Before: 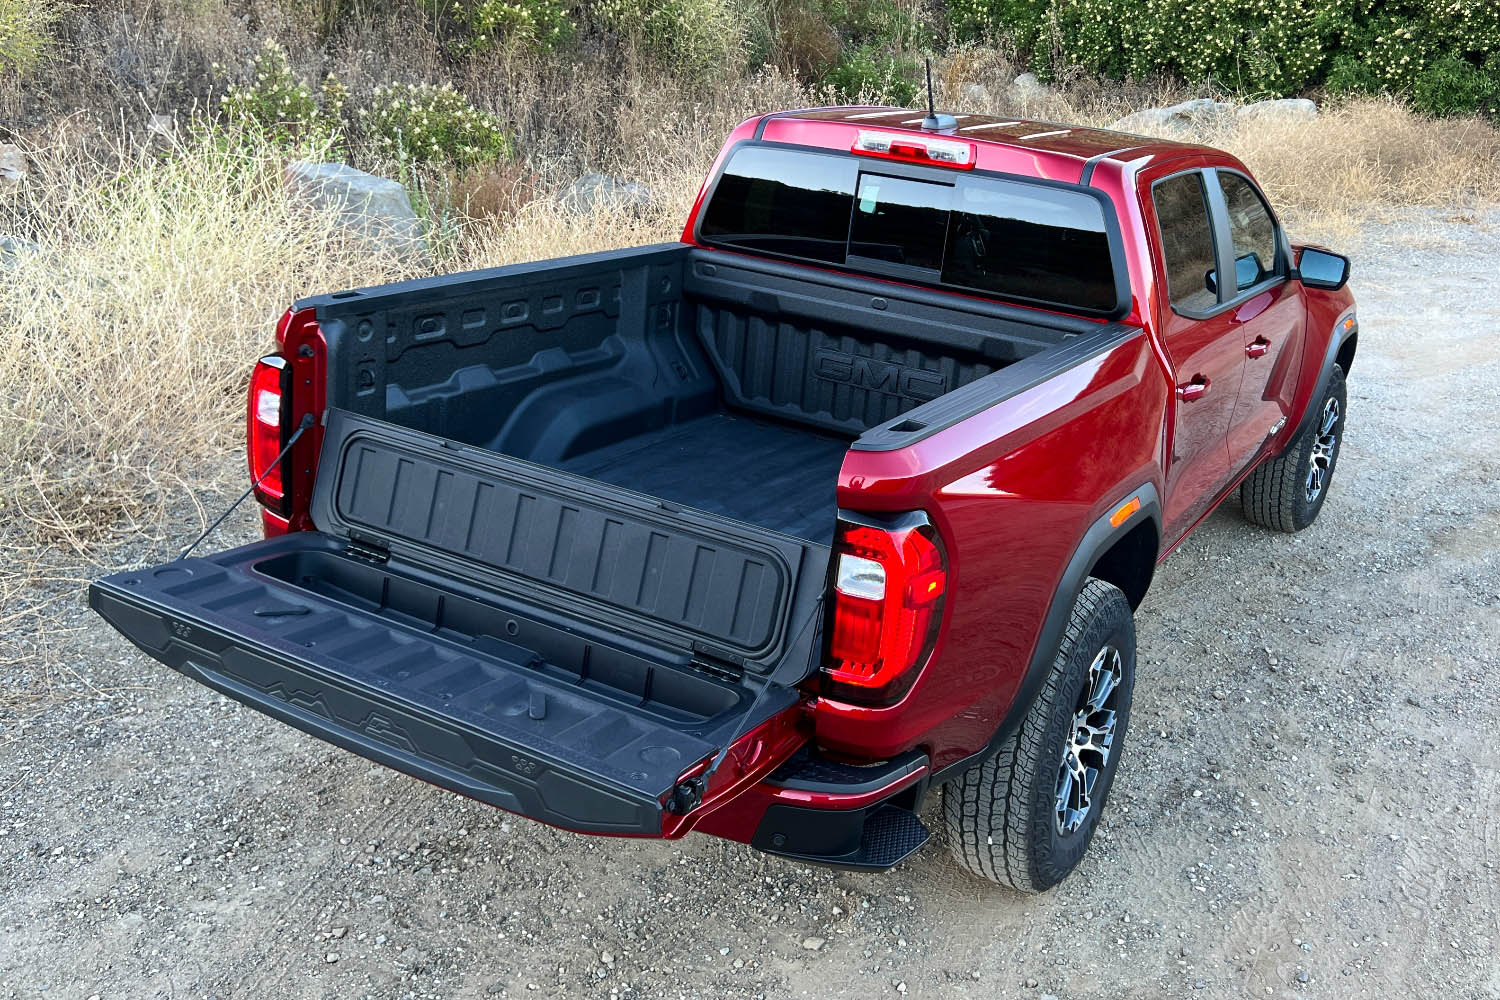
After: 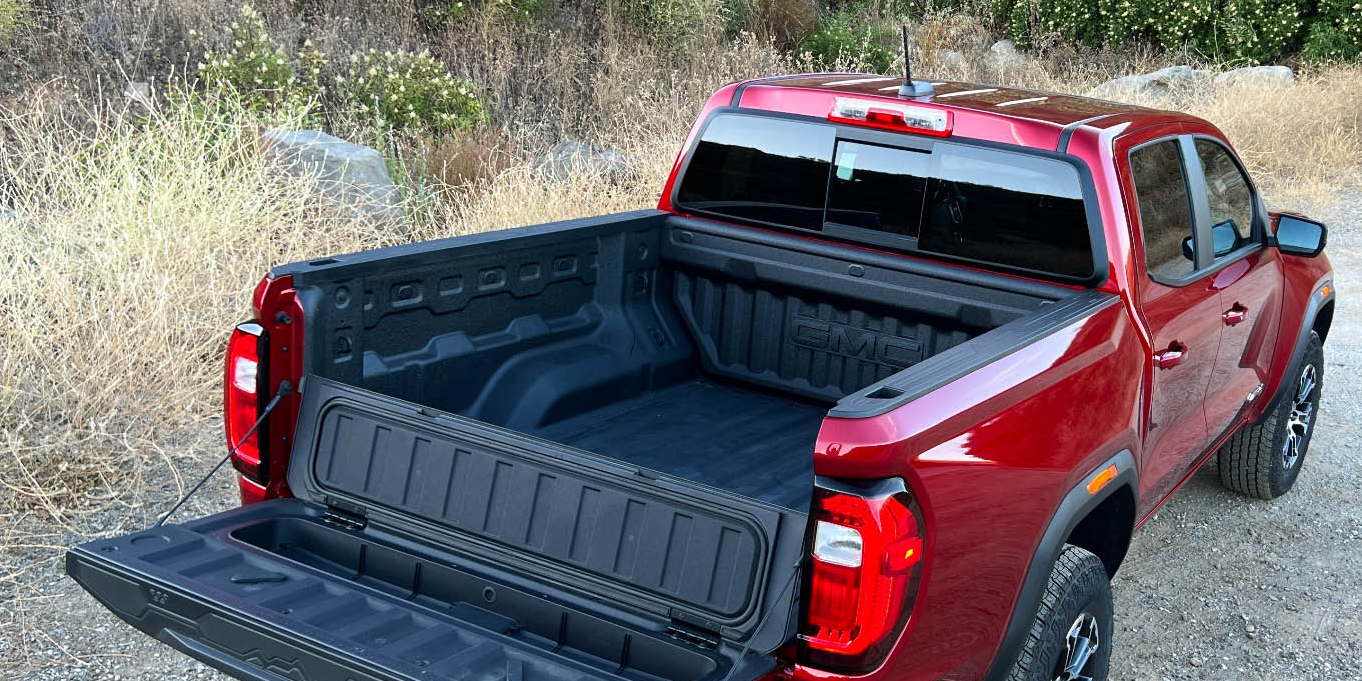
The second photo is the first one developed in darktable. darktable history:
crop: left 1.56%, top 3.378%, right 7.608%, bottom 28.481%
